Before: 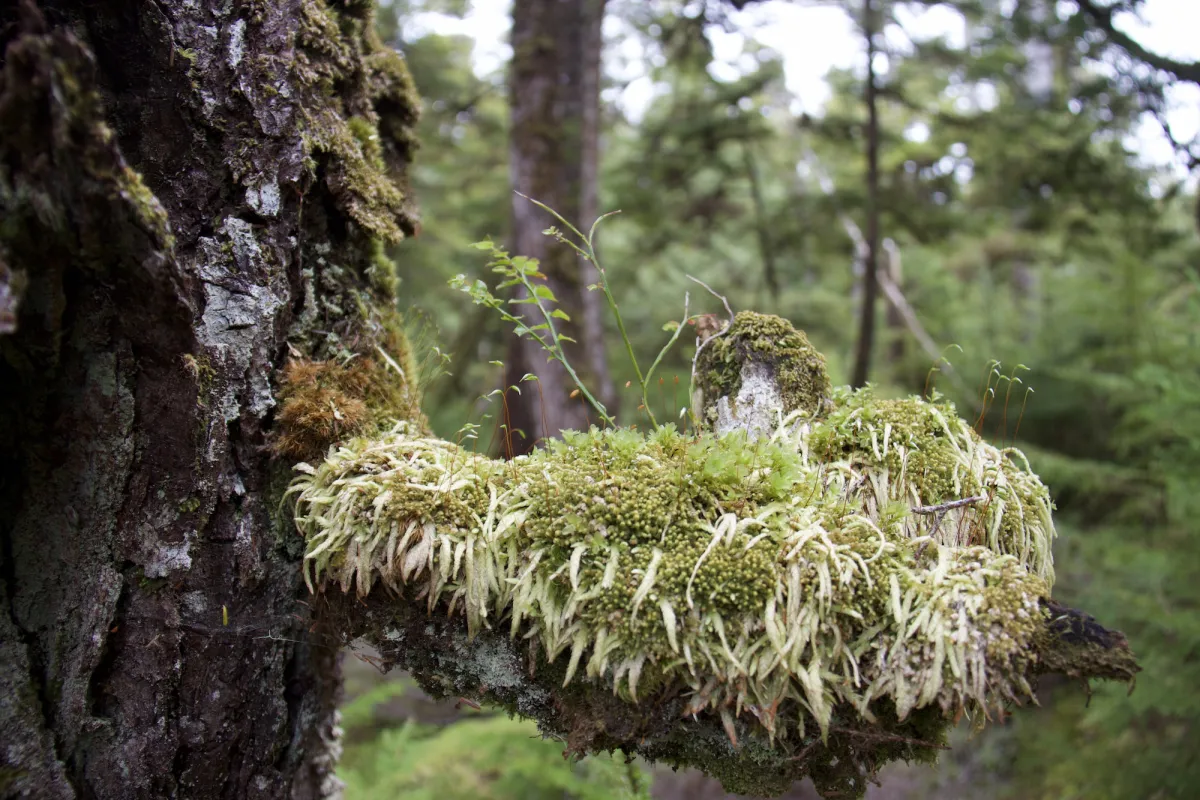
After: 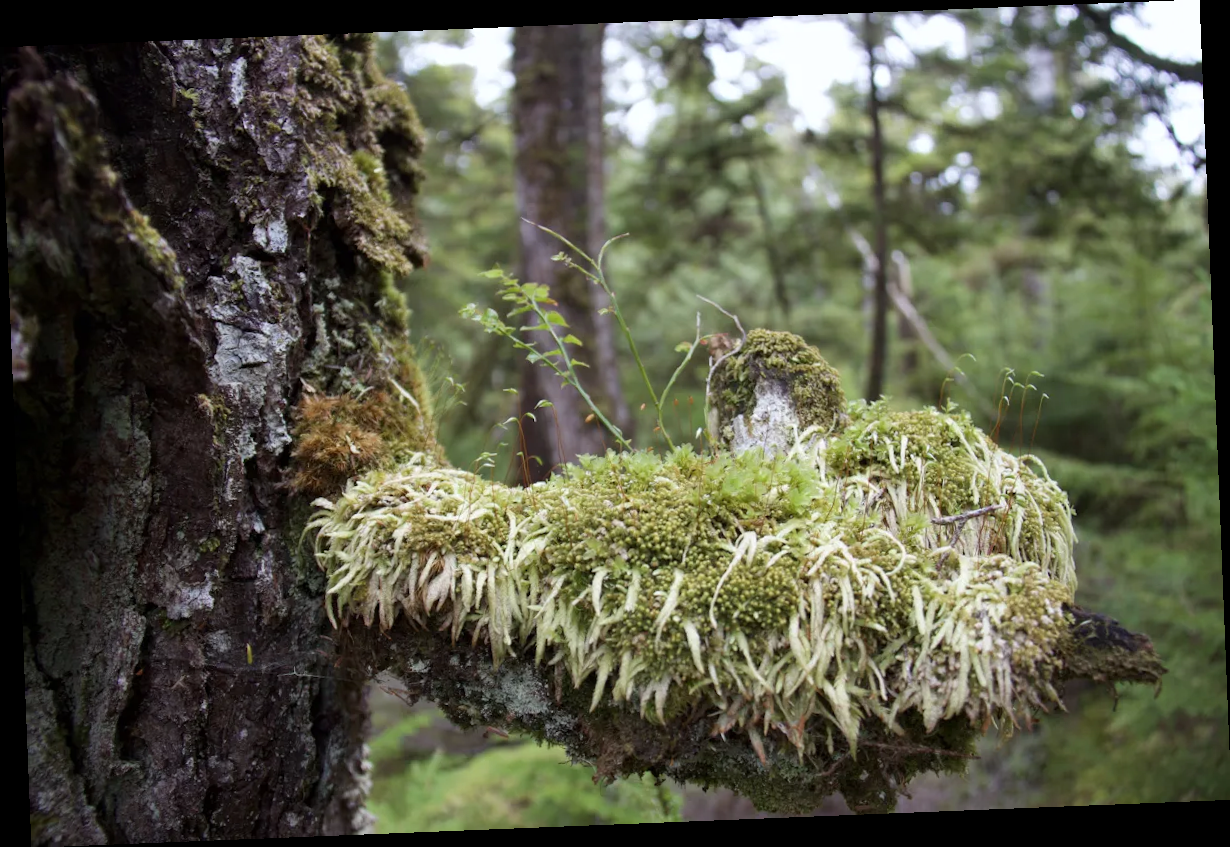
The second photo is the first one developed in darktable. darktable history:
rotate and perspective: rotation -2.29°, automatic cropping off
white balance: red 0.986, blue 1.01
